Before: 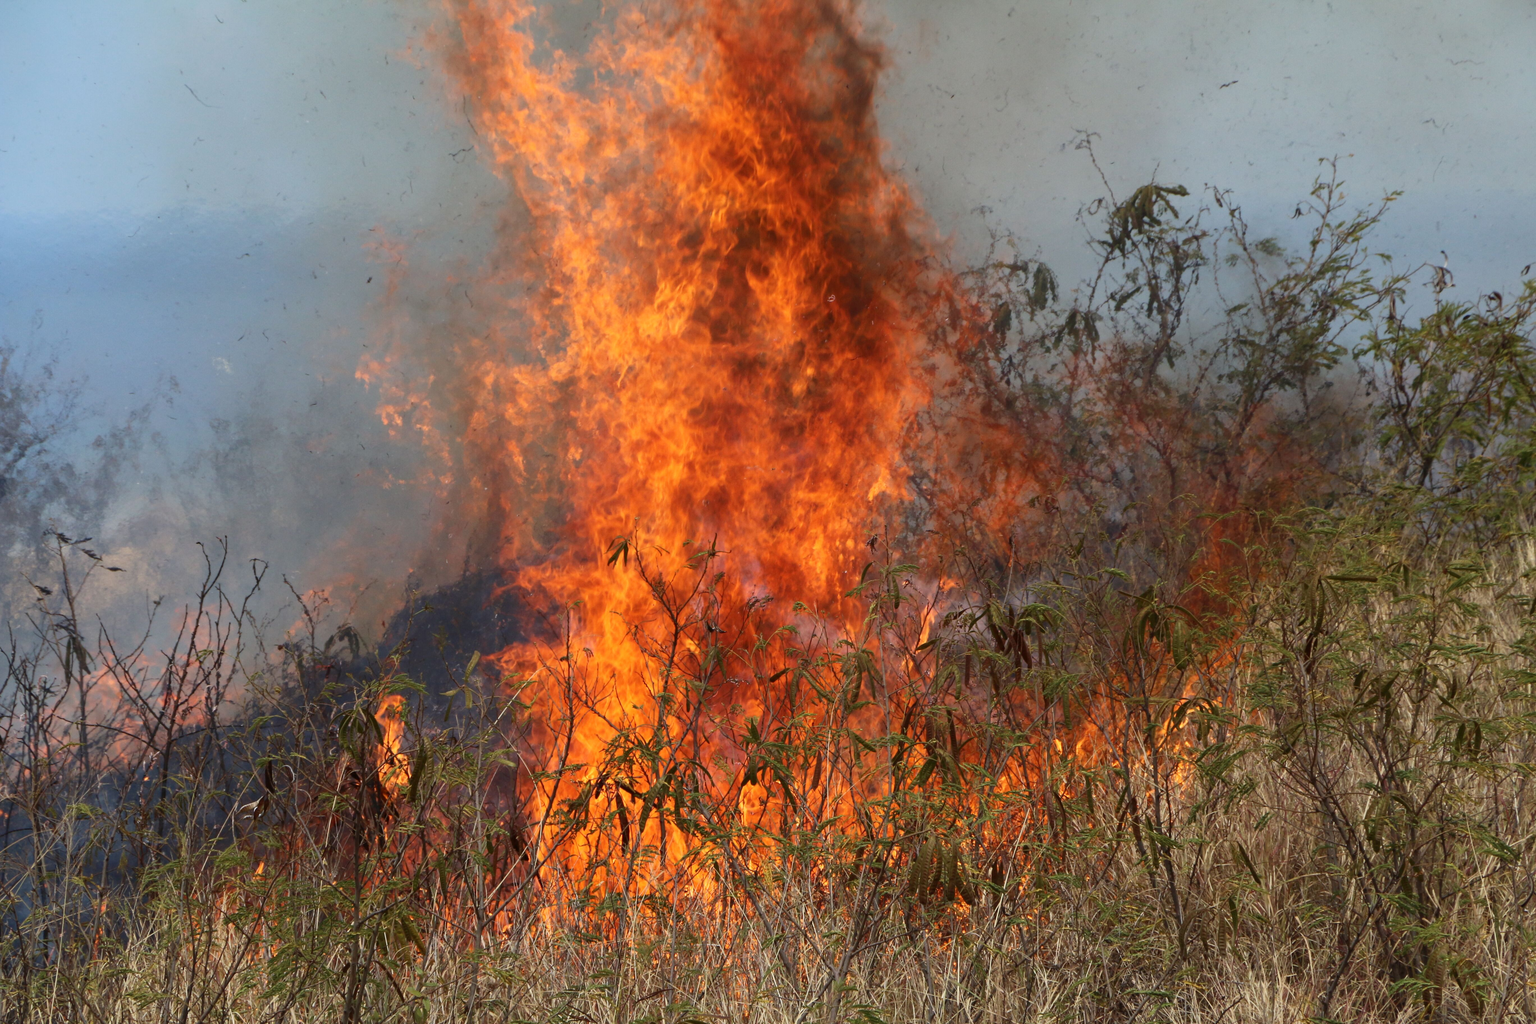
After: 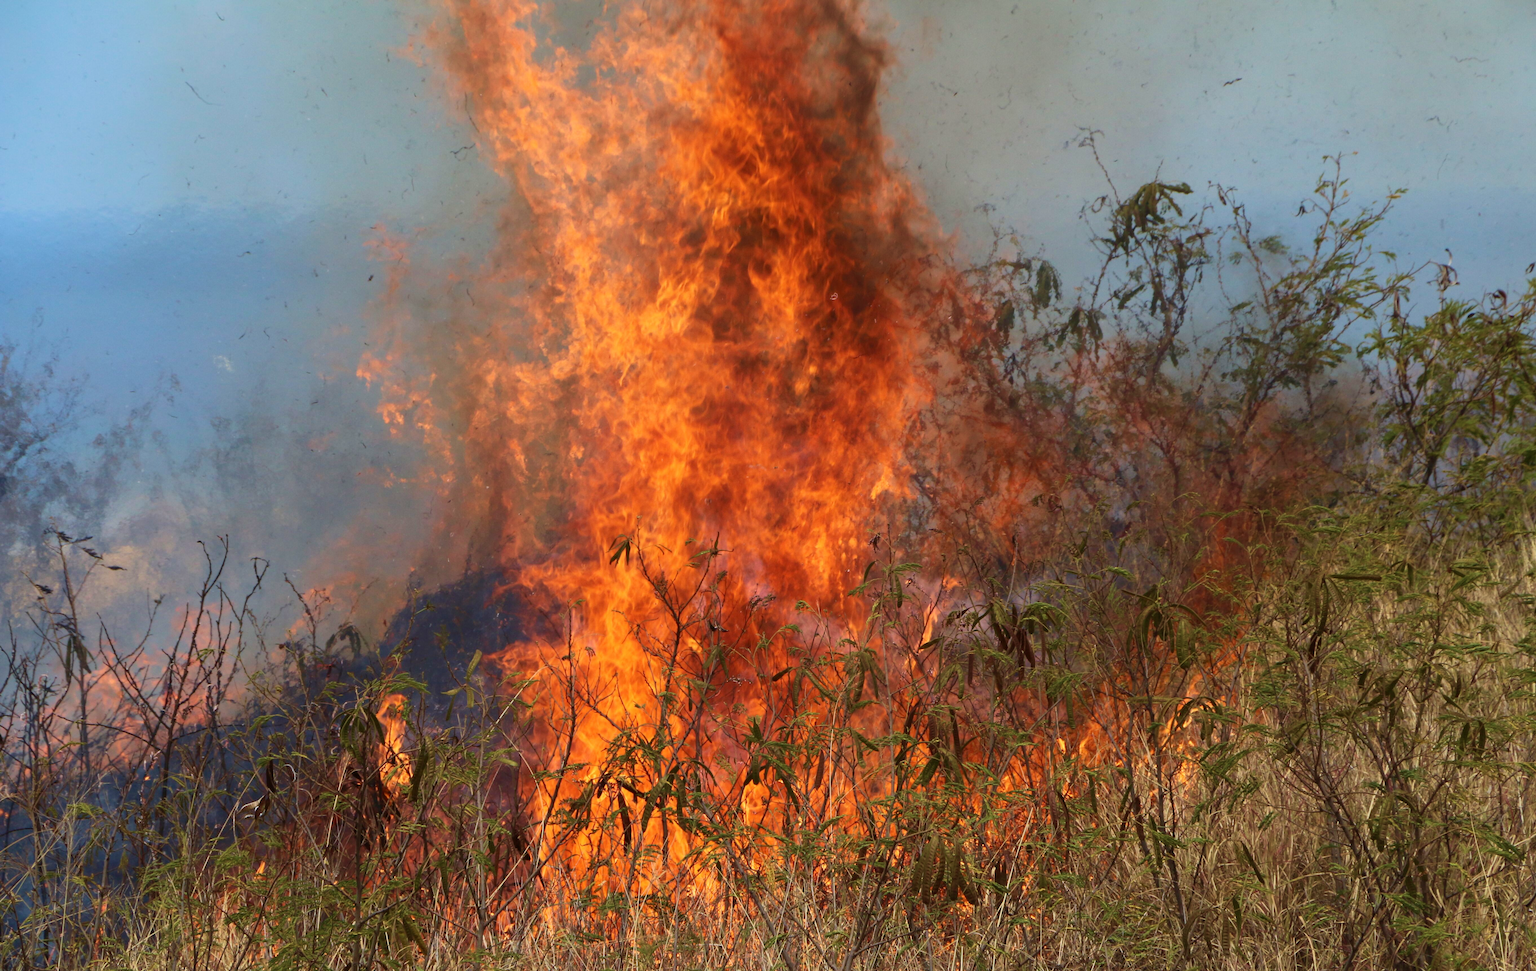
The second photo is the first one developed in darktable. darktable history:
velvia: strength 44.77%
crop: top 0.302%, right 0.258%, bottom 5.105%
